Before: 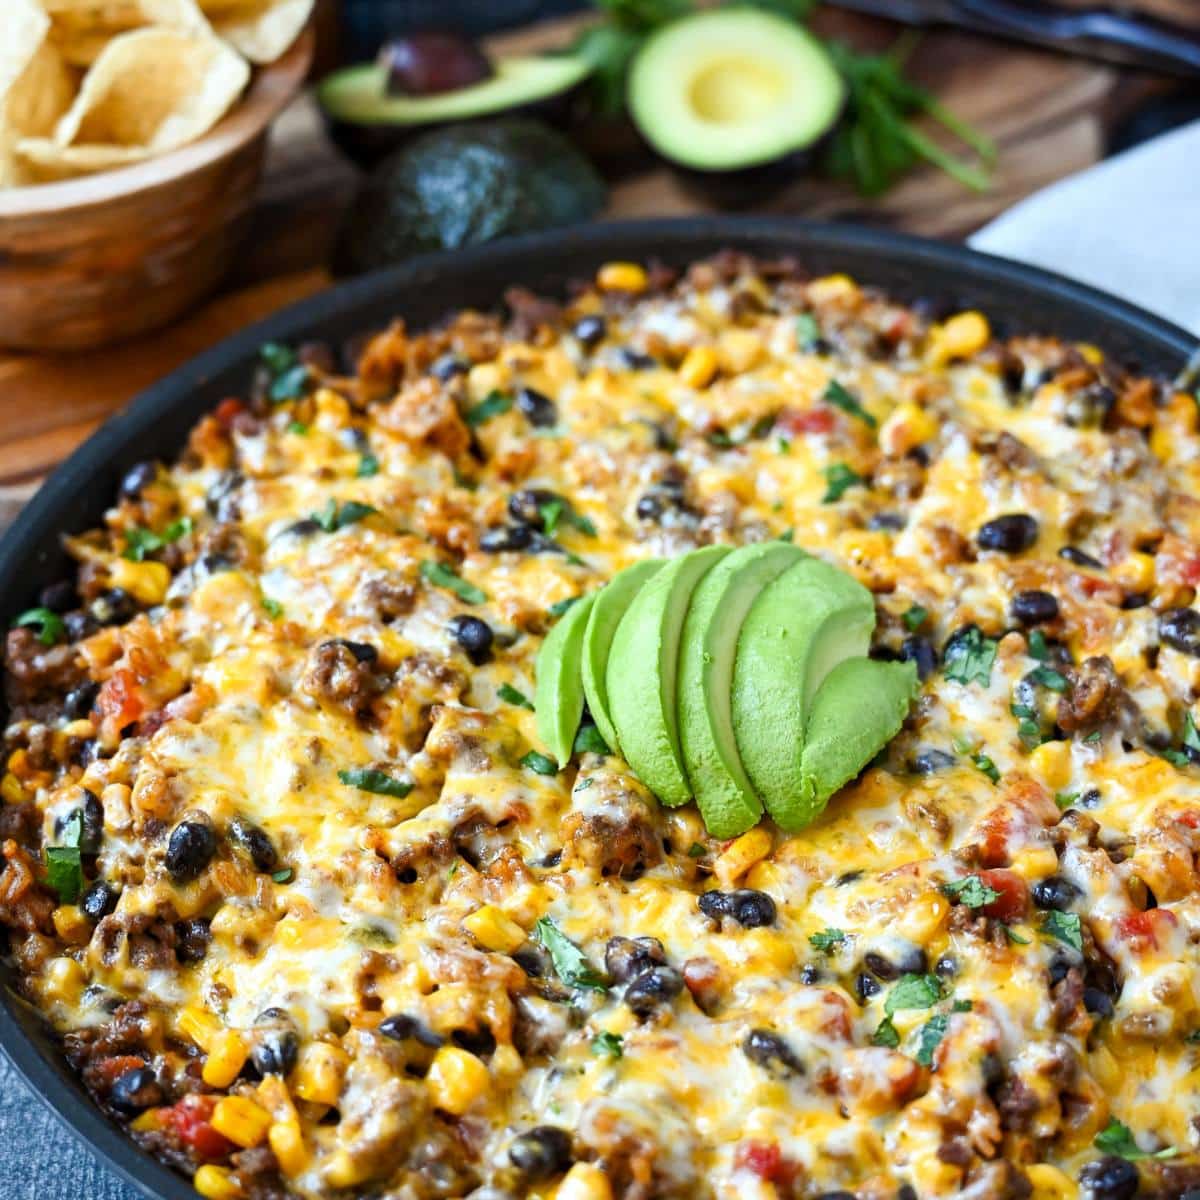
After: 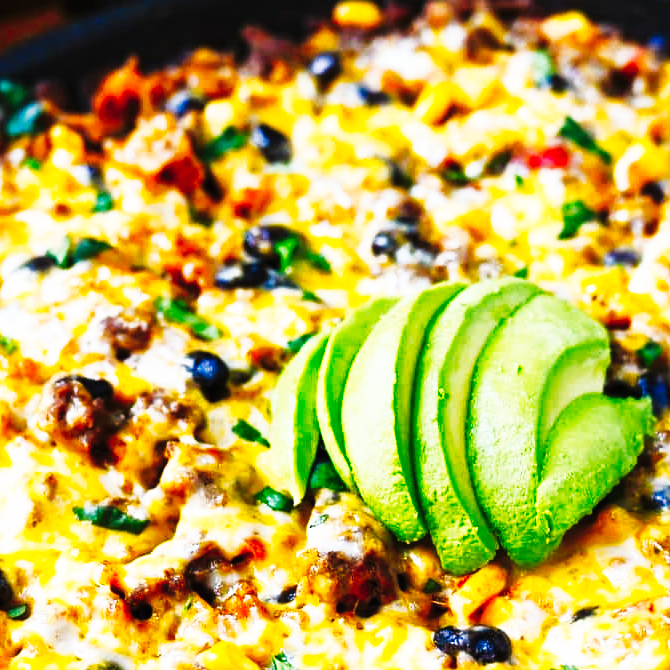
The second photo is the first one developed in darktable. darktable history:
white balance: red 0.988, blue 1.017
tone curve: curves: ch0 [(0, 0) (0.003, 0.006) (0.011, 0.008) (0.025, 0.011) (0.044, 0.015) (0.069, 0.019) (0.1, 0.023) (0.136, 0.03) (0.177, 0.042) (0.224, 0.065) (0.277, 0.103) (0.335, 0.177) (0.399, 0.294) (0.468, 0.463) (0.543, 0.639) (0.623, 0.805) (0.709, 0.909) (0.801, 0.967) (0.898, 0.989) (1, 1)], preserve colors none
shadows and highlights: on, module defaults
color balance rgb: shadows lift › chroma 1.41%, shadows lift › hue 260°, power › chroma 0.5%, power › hue 260°, highlights gain › chroma 1%, highlights gain › hue 27°, saturation formula JzAzBz (2021)
crop and rotate: left 22.13%, top 22.054%, right 22.026%, bottom 22.102%
